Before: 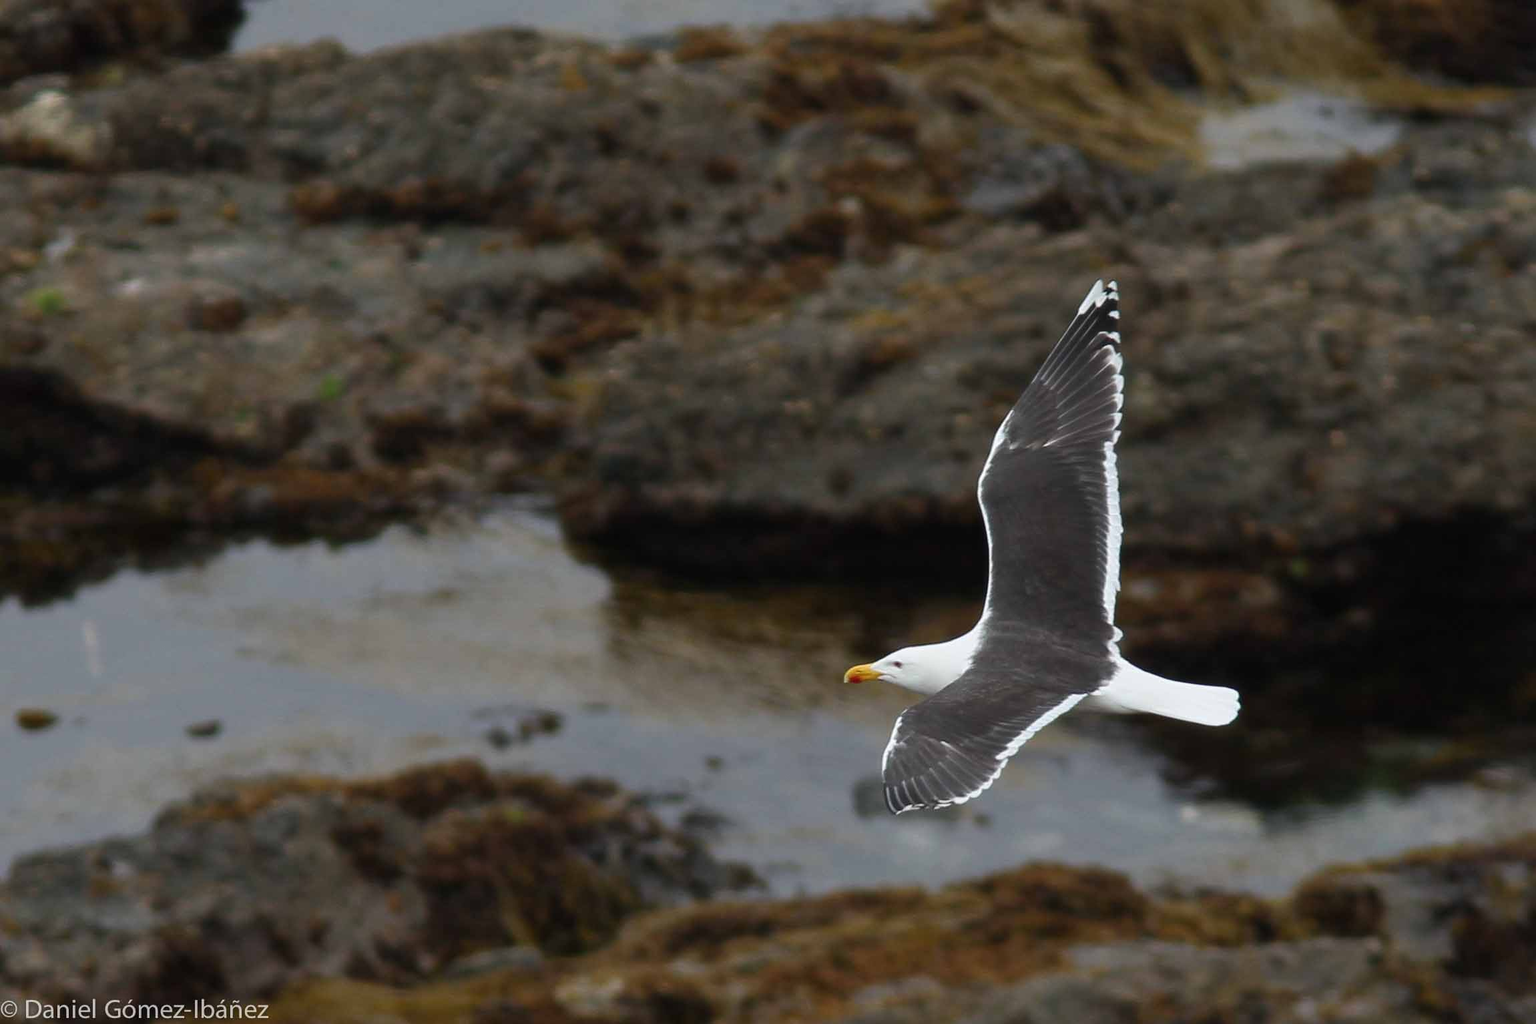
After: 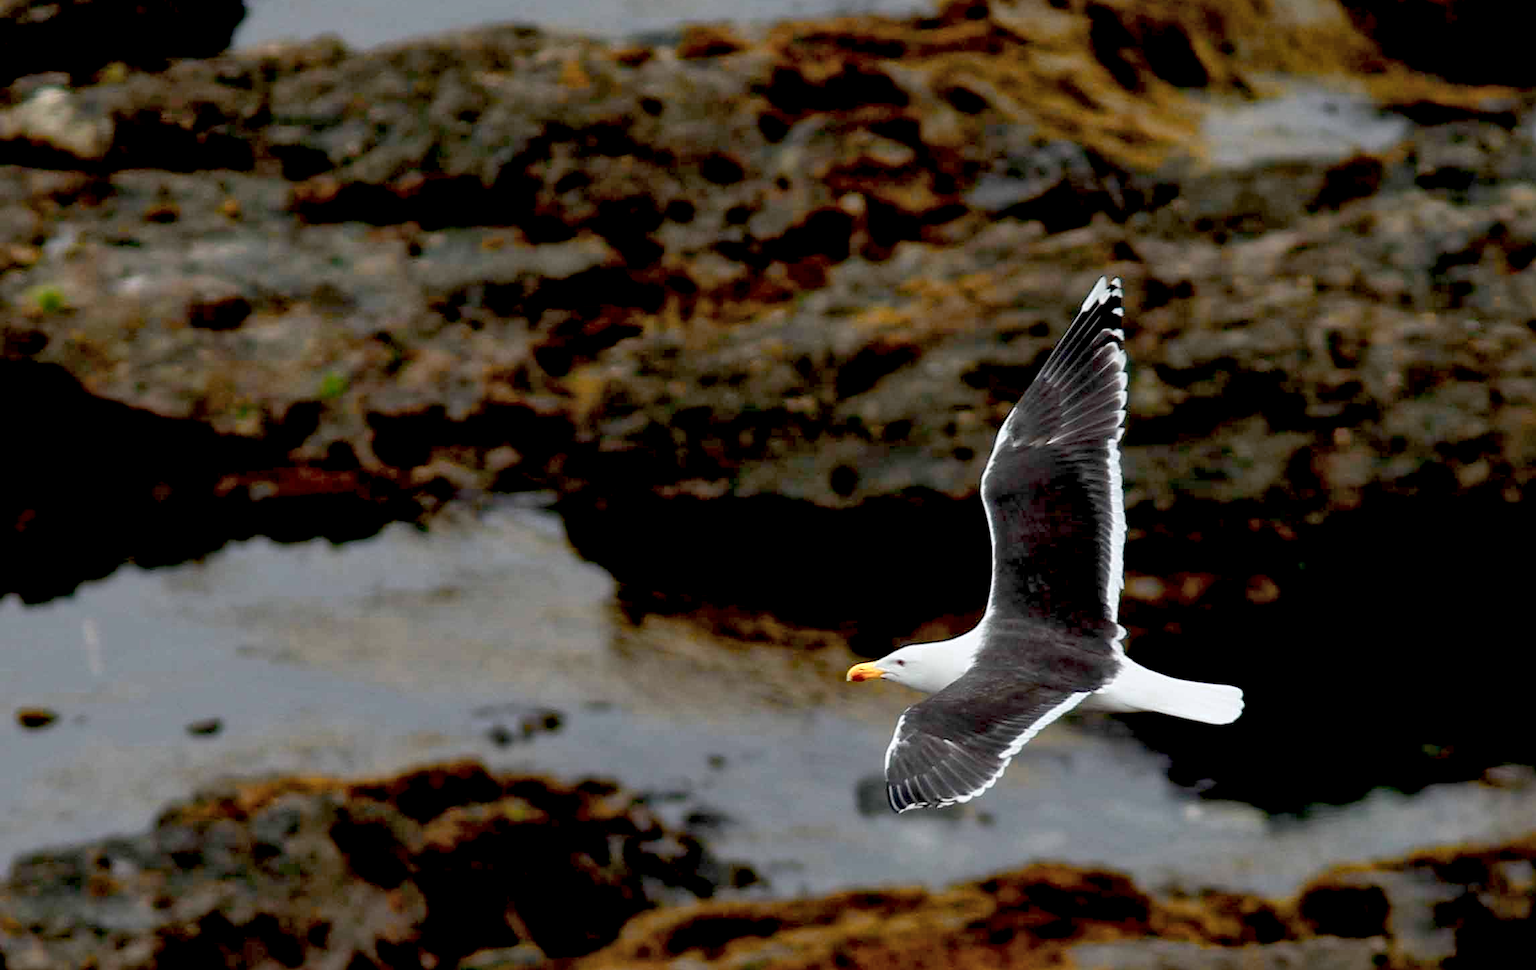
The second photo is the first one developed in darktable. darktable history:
local contrast: mode bilateral grid, contrast 20, coarseness 50, detail 120%, midtone range 0.2
exposure: black level correction 0.031, exposure 0.304 EV, compensate highlight preservation false
color balance rgb: contrast -10%
color zones: curves: ch0 [(0.018, 0.548) (0.224, 0.64) (0.425, 0.447) (0.675, 0.575) (0.732, 0.579)]; ch1 [(0.066, 0.487) (0.25, 0.5) (0.404, 0.43) (0.75, 0.421) (0.956, 0.421)]; ch2 [(0.044, 0.561) (0.215, 0.465) (0.399, 0.544) (0.465, 0.548) (0.614, 0.447) (0.724, 0.43) (0.882, 0.623) (0.956, 0.632)]
crop: top 0.448%, right 0.264%, bottom 5.045%
